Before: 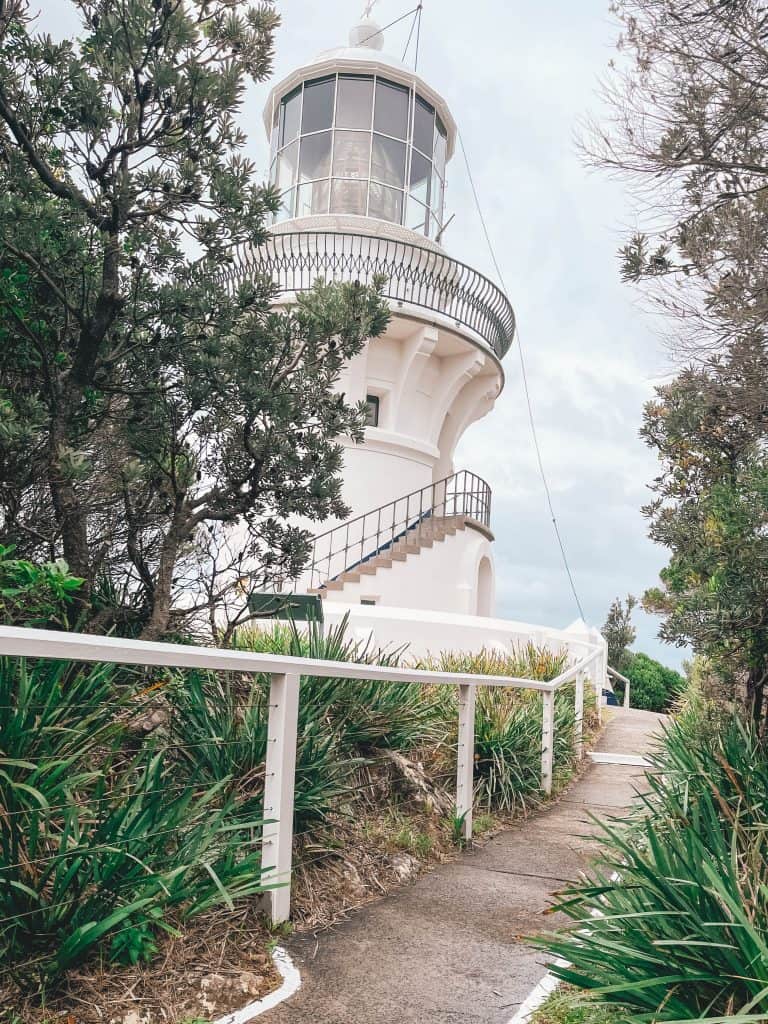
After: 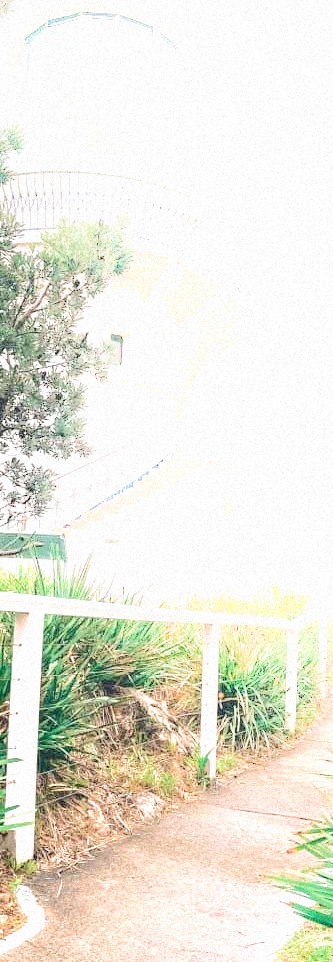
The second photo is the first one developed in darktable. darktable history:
velvia: strength 45%
exposure: black level correction 0.001, exposure 1.129 EV, compensate exposure bias true, compensate highlight preservation false
crop: left 33.452%, top 6.025%, right 23.155%
shadows and highlights: shadows -40.15, highlights 62.88, soften with gaussian
white balance: emerald 1
grain: mid-tones bias 0%
